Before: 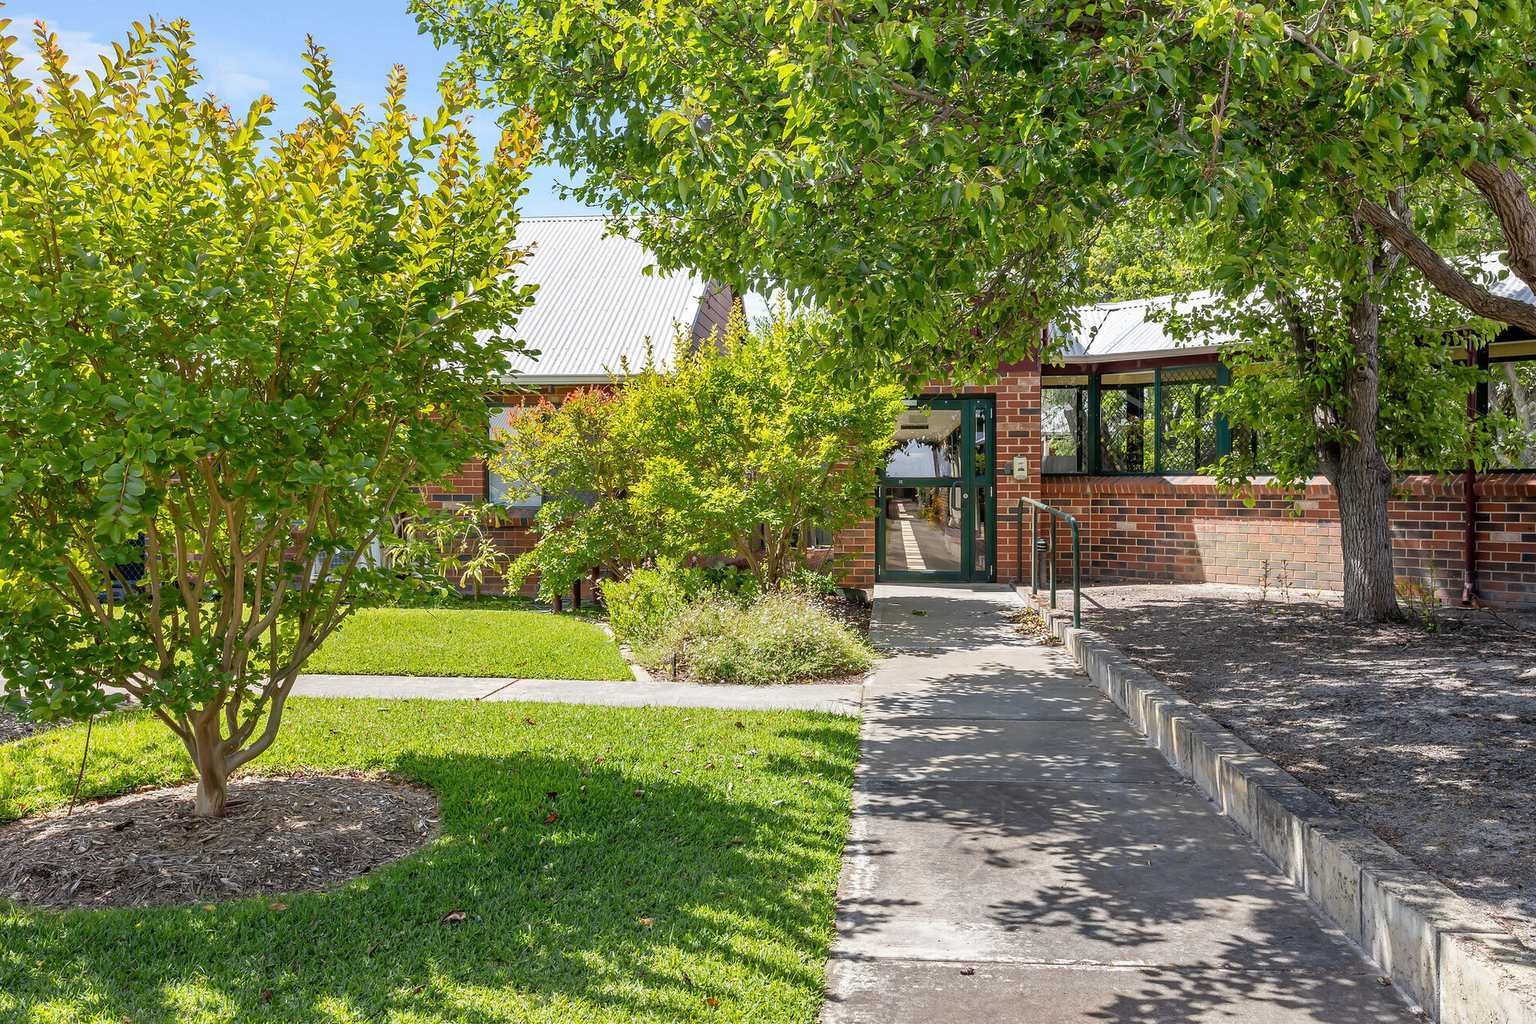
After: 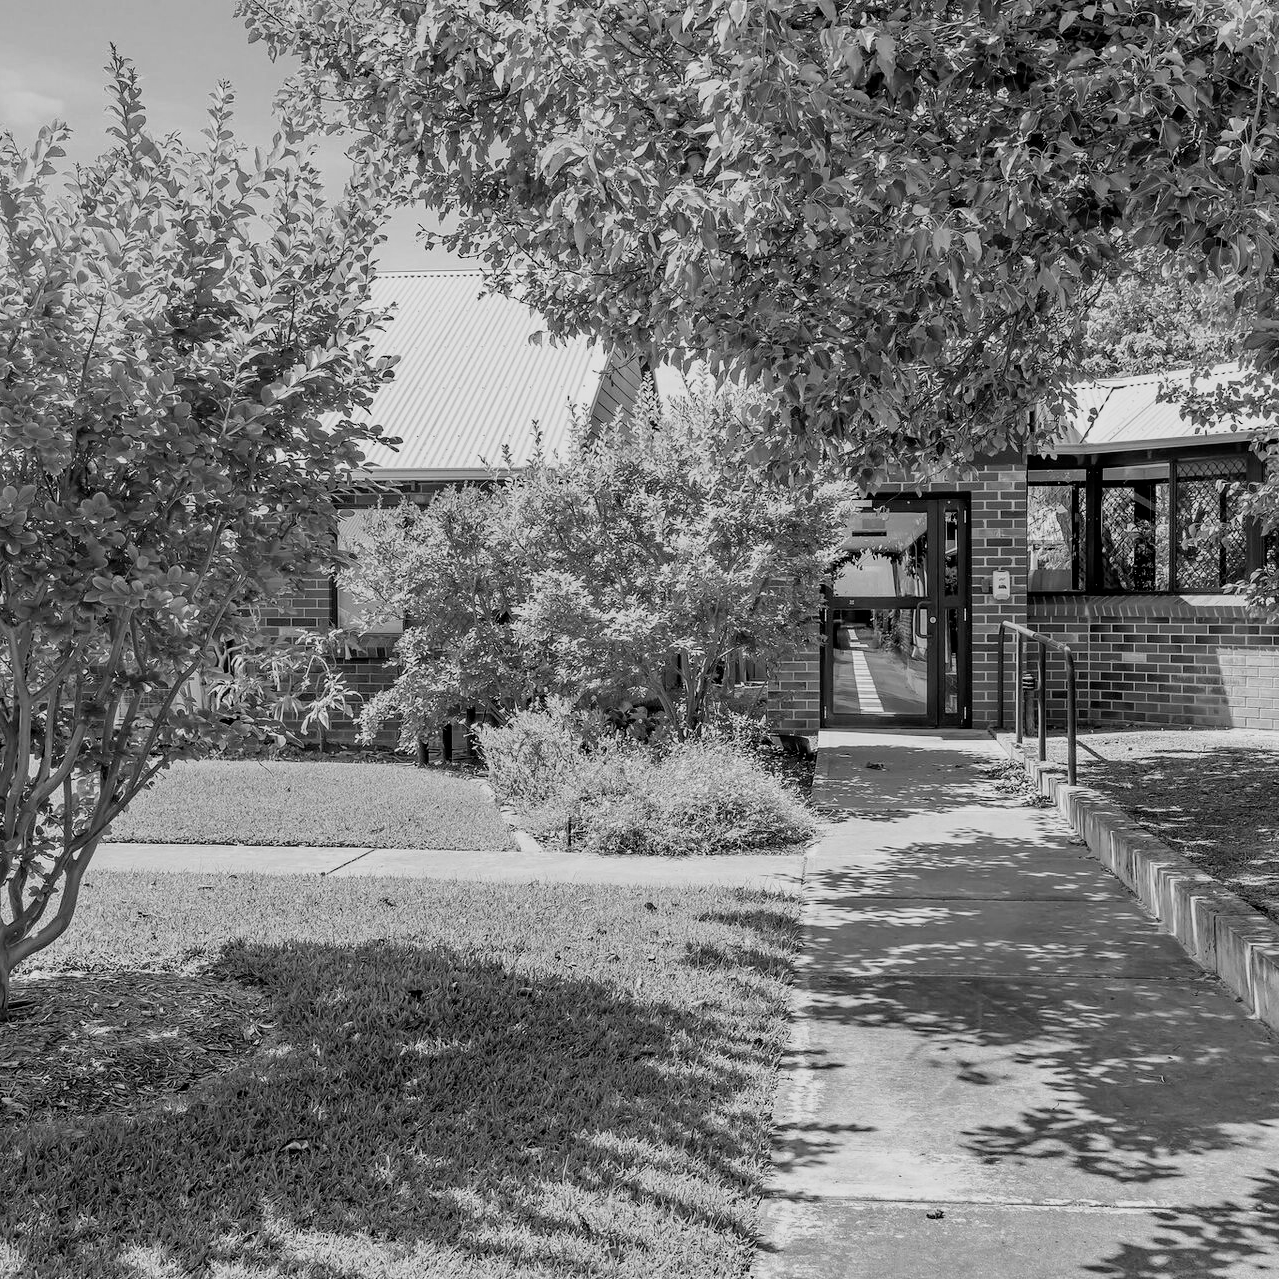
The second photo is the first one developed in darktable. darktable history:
color balance rgb: perceptual saturation grading › global saturation 20%, perceptual saturation grading › highlights -25%, perceptual saturation grading › shadows 25%, global vibrance 50%
crop and rotate: left 14.292%, right 19.041%
filmic rgb: black relative exposure -7.75 EV, white relative exposure 4.4 EV, threshold 3 EV, target black luminance 0%, hardness 3.76, latitude 50.51%, contrast 1.074, highlights saturation mix 10%, shadows ↔ highlights balance -0.22%, color science v4 (2020), enable highlight reconstruction true
monochrome: on, module defaults
